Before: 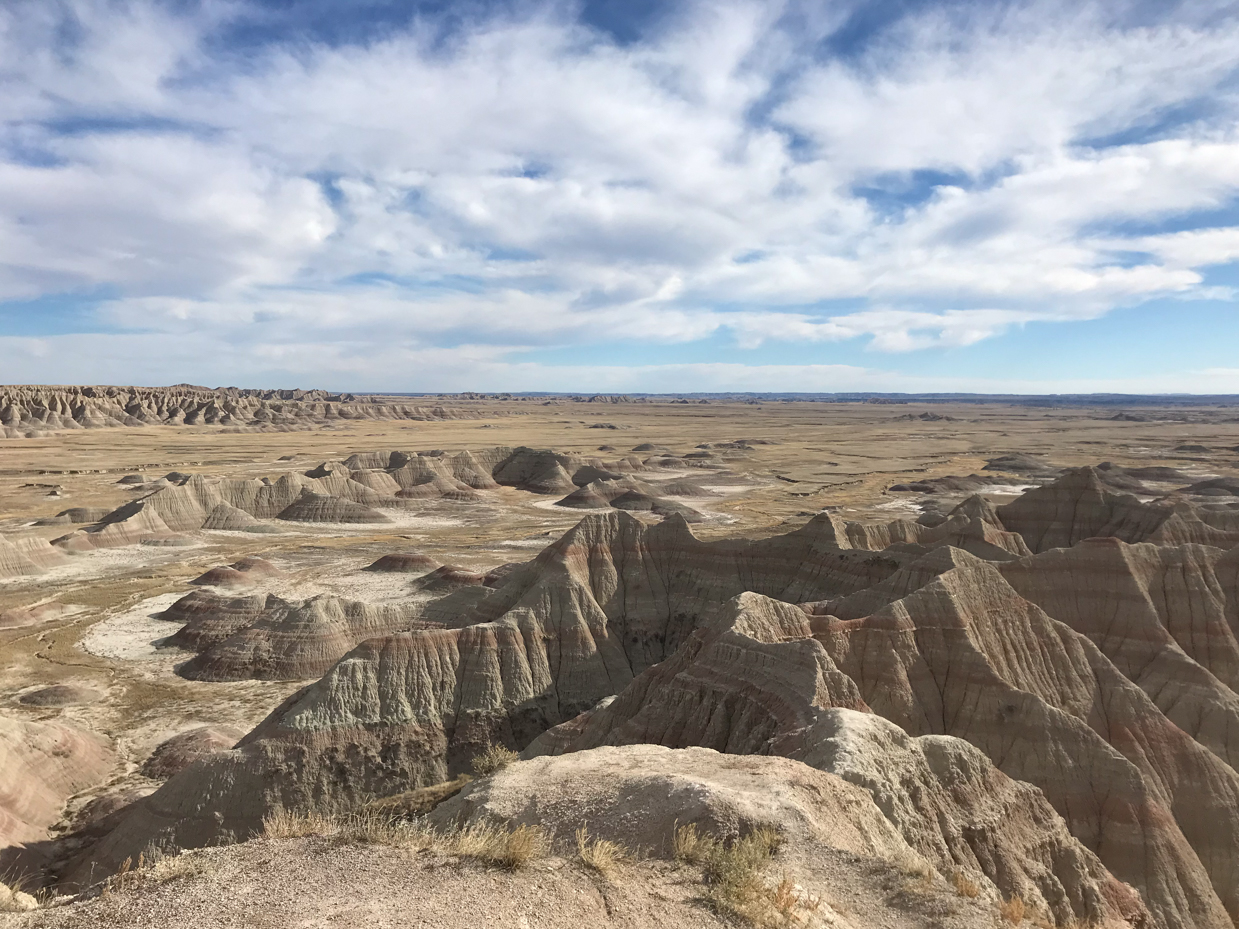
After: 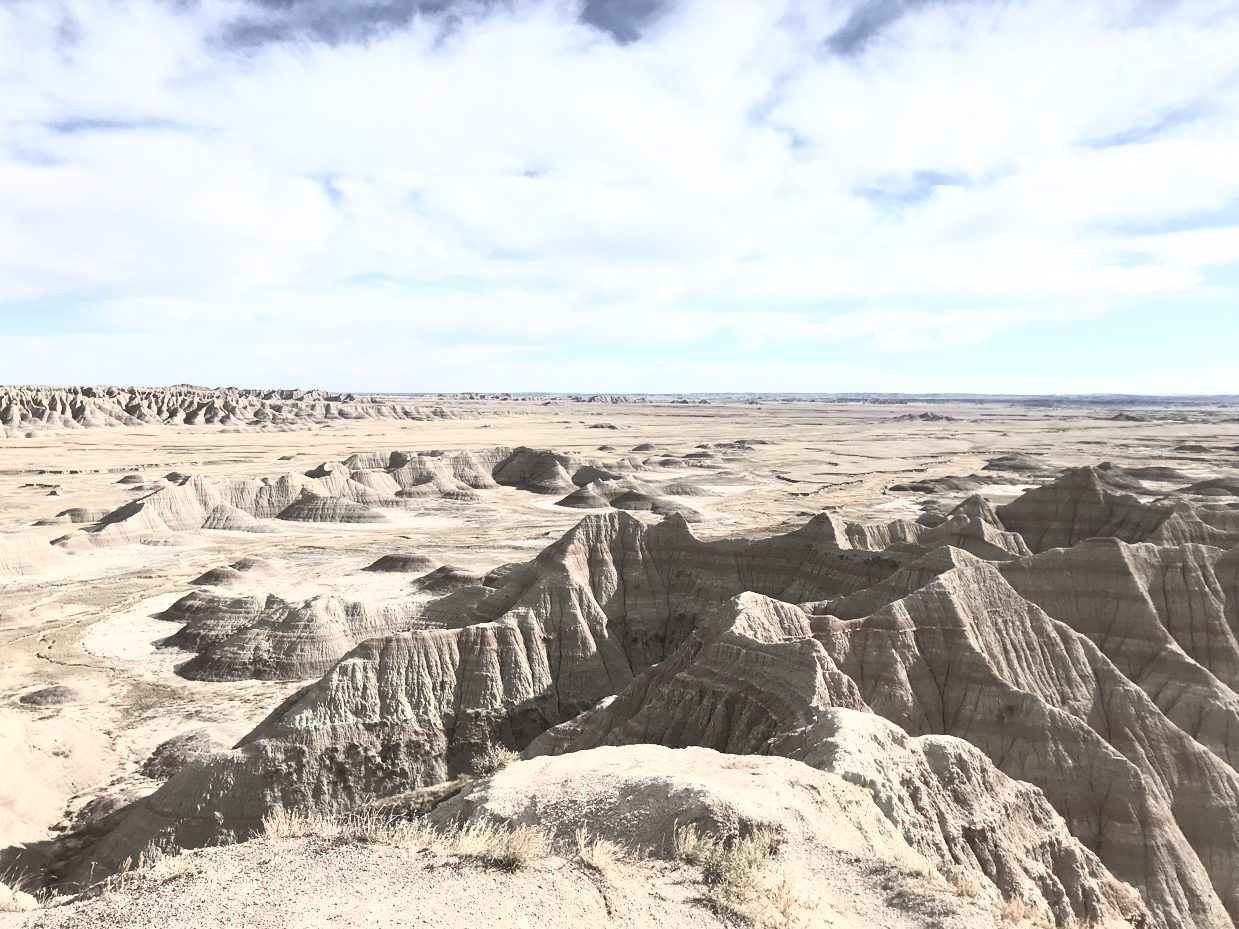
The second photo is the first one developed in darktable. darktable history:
contrast brightness saturation: contrast 0.573, brightness 0.567, saturation -0.343
